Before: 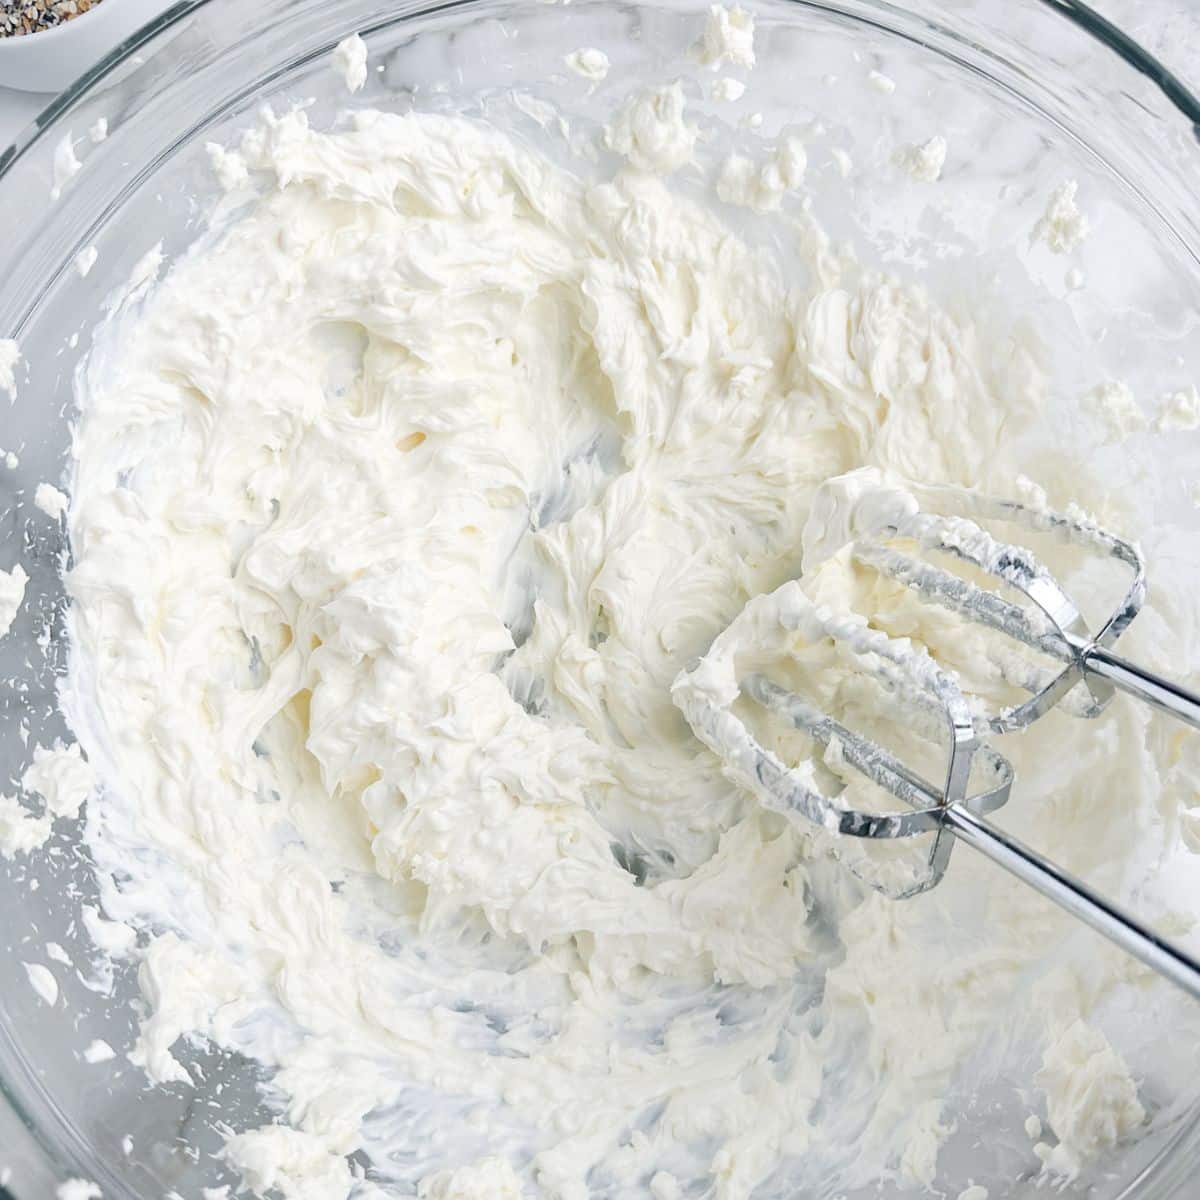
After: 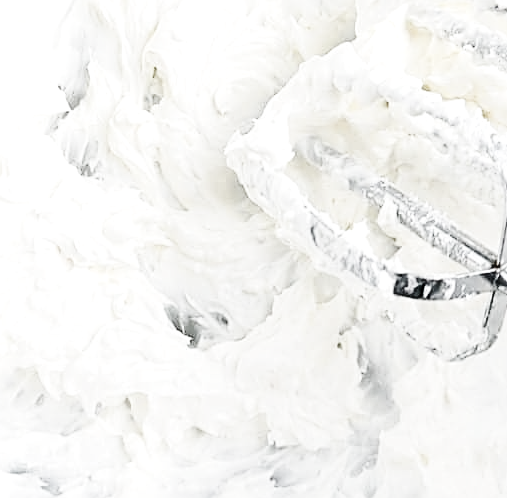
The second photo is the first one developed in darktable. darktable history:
sharpen: radius 2.534, amount 0.629
color correction: highlights b* -0.008, saturation 0.152
color balance rgb: perceptual saturation grading › global saturation 20%, perceptual saturation grading › highlights -14.381%, perceptual saturation grading › shadows 49.95%, global vibrance 45.116%
base curve: curves: ch0 [(0, 0) (0.036, 0.025) (0.121, 0.166) (0.206, 0.329) (0.605, 0.79) (1, 1)], preserve colors none
crop: left 37.196%, top 44.853%, right 20.53%, bottom 13.59%
color zones: curves: ch0 [(0.224, 0.526) (0.75, 0.5)]; ch1 [(0.055, 0.526) (0.224, 0.761) (0.377, 0.526) (0.75, 0.5)]
contrast brightness saturation: contrast 0.138
exposure: exposure 0.375 EV, compensate highlight preservation false
